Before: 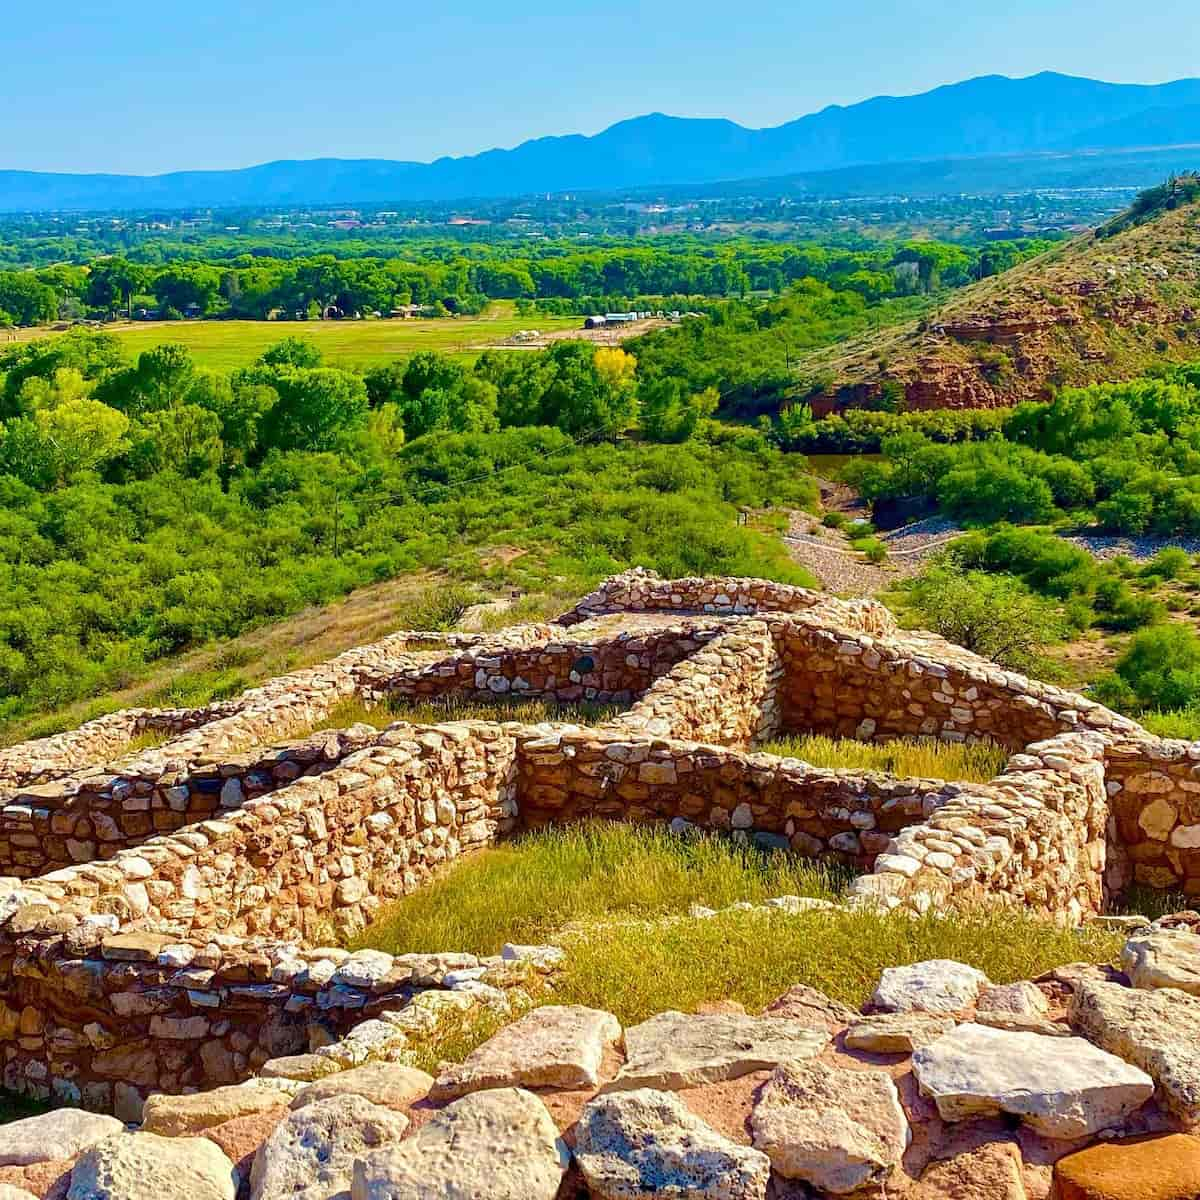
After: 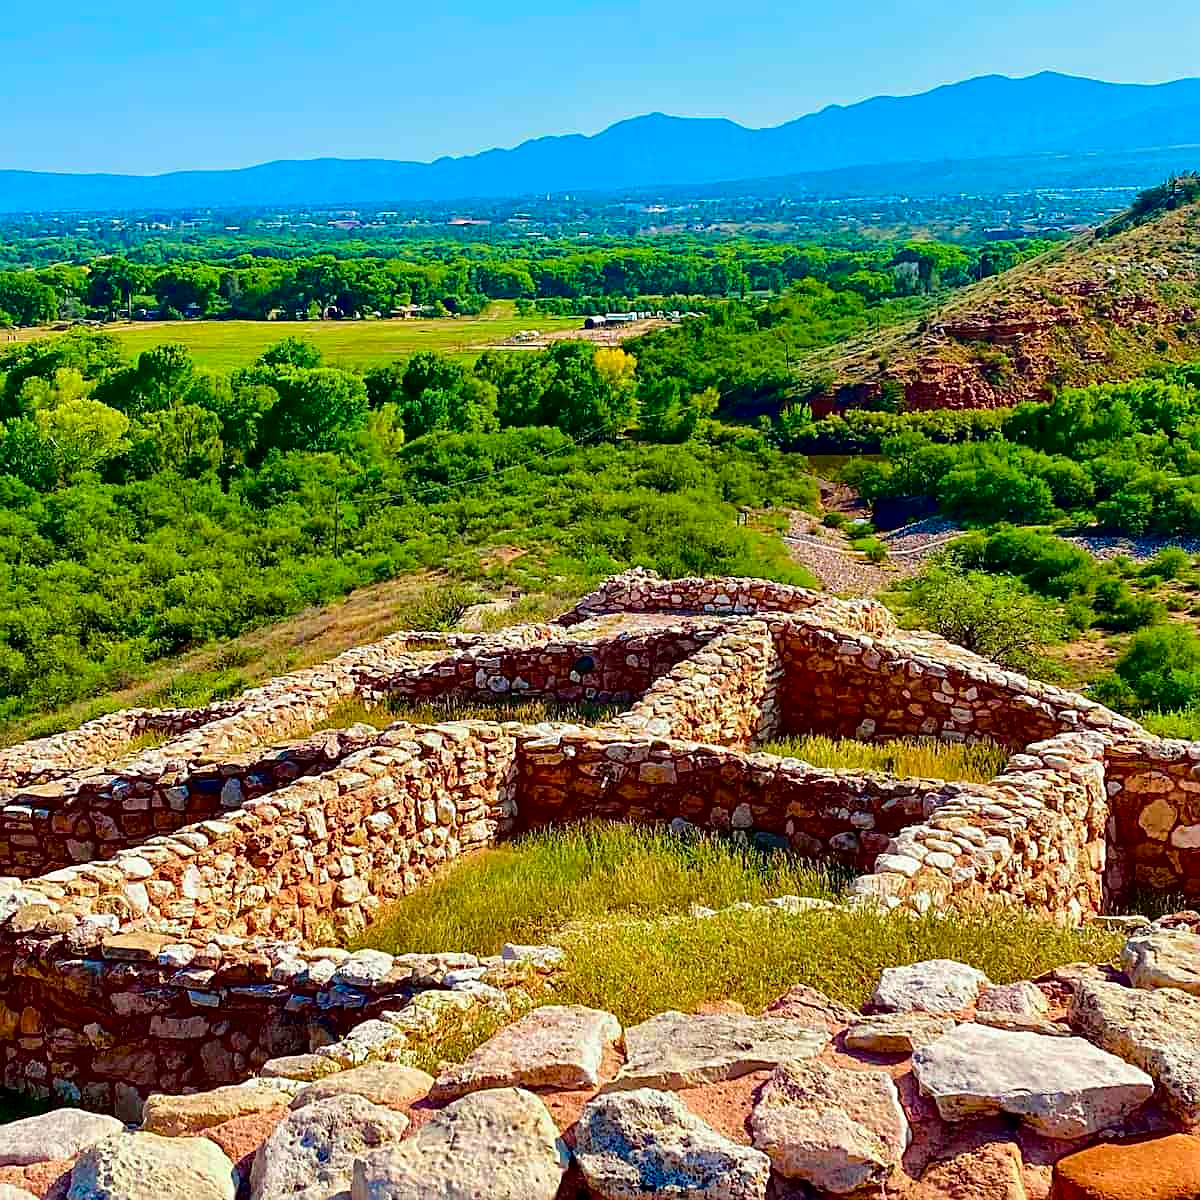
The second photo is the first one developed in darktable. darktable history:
sharpen: on, module defaults
tone curve: curves: ch0 [(0, 0) (0.068, 0.012) (0.183, 0.089) (0.341, 0.283) (0.547, 0.532) (0.828, 0.815) (1, 0.983)]; ch1 [(0, 0) (0.23, 0.166) (0.34, 0.308) (0.371, 0.337) (0.429, 0.411) (0.477, 0.462) (0.499, 0.498) (0.529, 0.537) (0.559, 0.582) (0.743, 0.798) (1, 1)]; ch2 [(0, 0) (0.431, 0.414) (0.498, 0.503) (0.524, 0.528) (0.568, 0.546) (0.6, 0.597) (0.634, 0.645) (0.728, 0.742) (1, 1)], color space Lab, independent channels, preserve colors none
